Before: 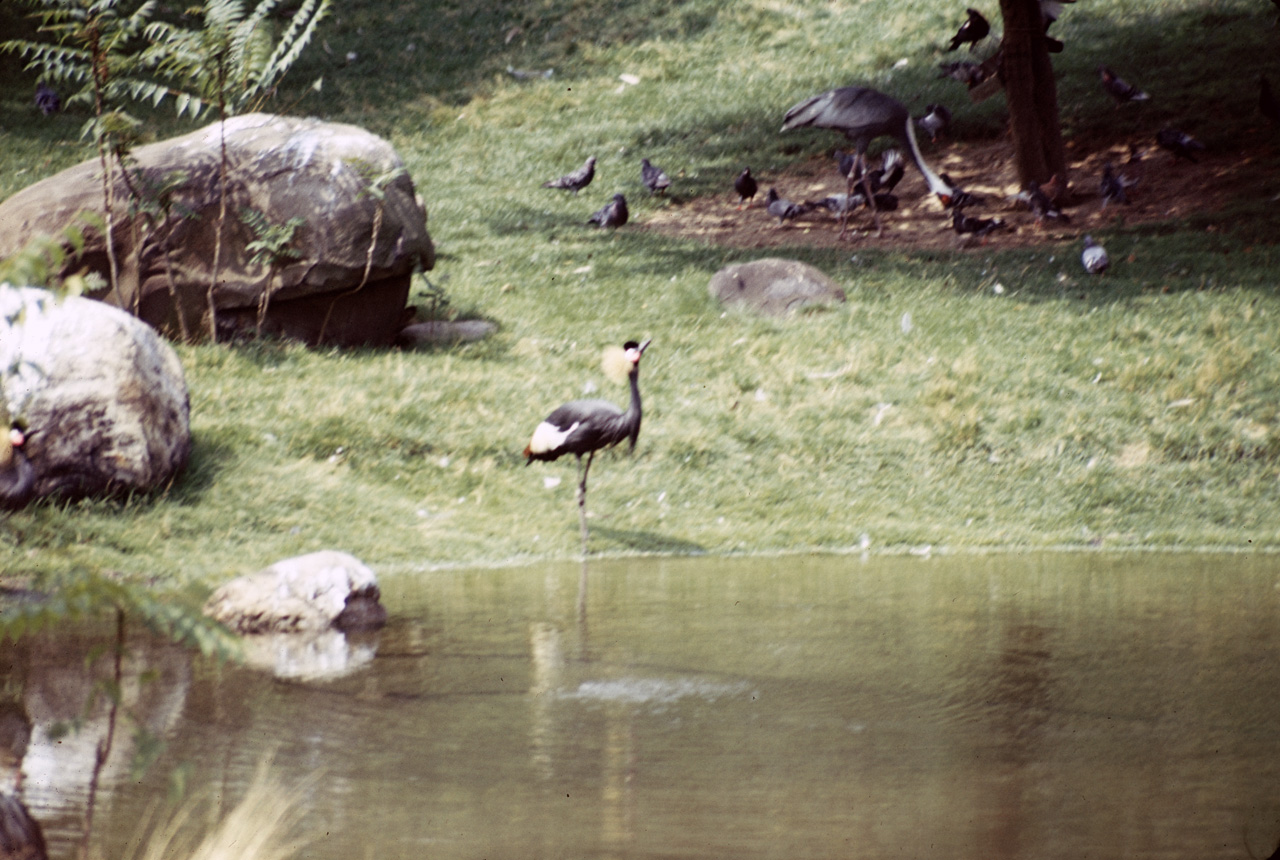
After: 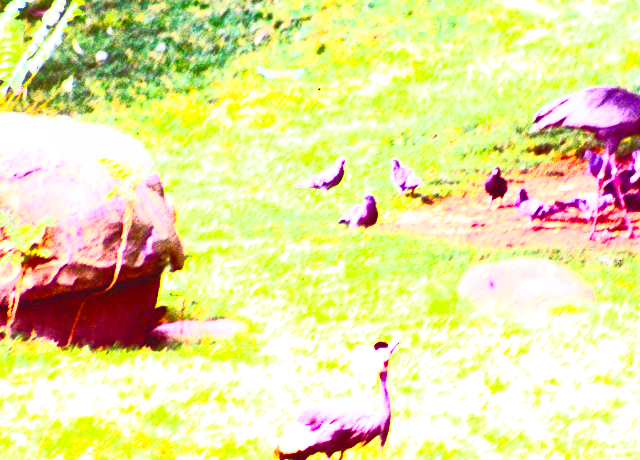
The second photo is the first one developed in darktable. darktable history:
exposure: black level correction -0.002, exposure 1.35 EV, compensate highlight preservation false
contrast brightness saturation: contrast 1, brightness 1, saturation 1
color balance rgb: linear chroma grading › global chroma 25%, perceptual saturation grading › global saturation 40%, perceptual saturation grading › highlights -50%, perceptual saturation grading › shadows 30%, perceptual brilliance grading › global brilliance 25%, global vibrance 60%
crop: left 19.556%, right 30.401%, bottom 46.458%
local contrast: mode bilateral grid, contrast 100, coarseness 100, detail 94%, midtone range 0.2
filmic rgb: black relative exposure -7.65 EV, hardness 4.02, contrast 1.1, highlights saturation mix -30%
white balance: red 1, blue 1
